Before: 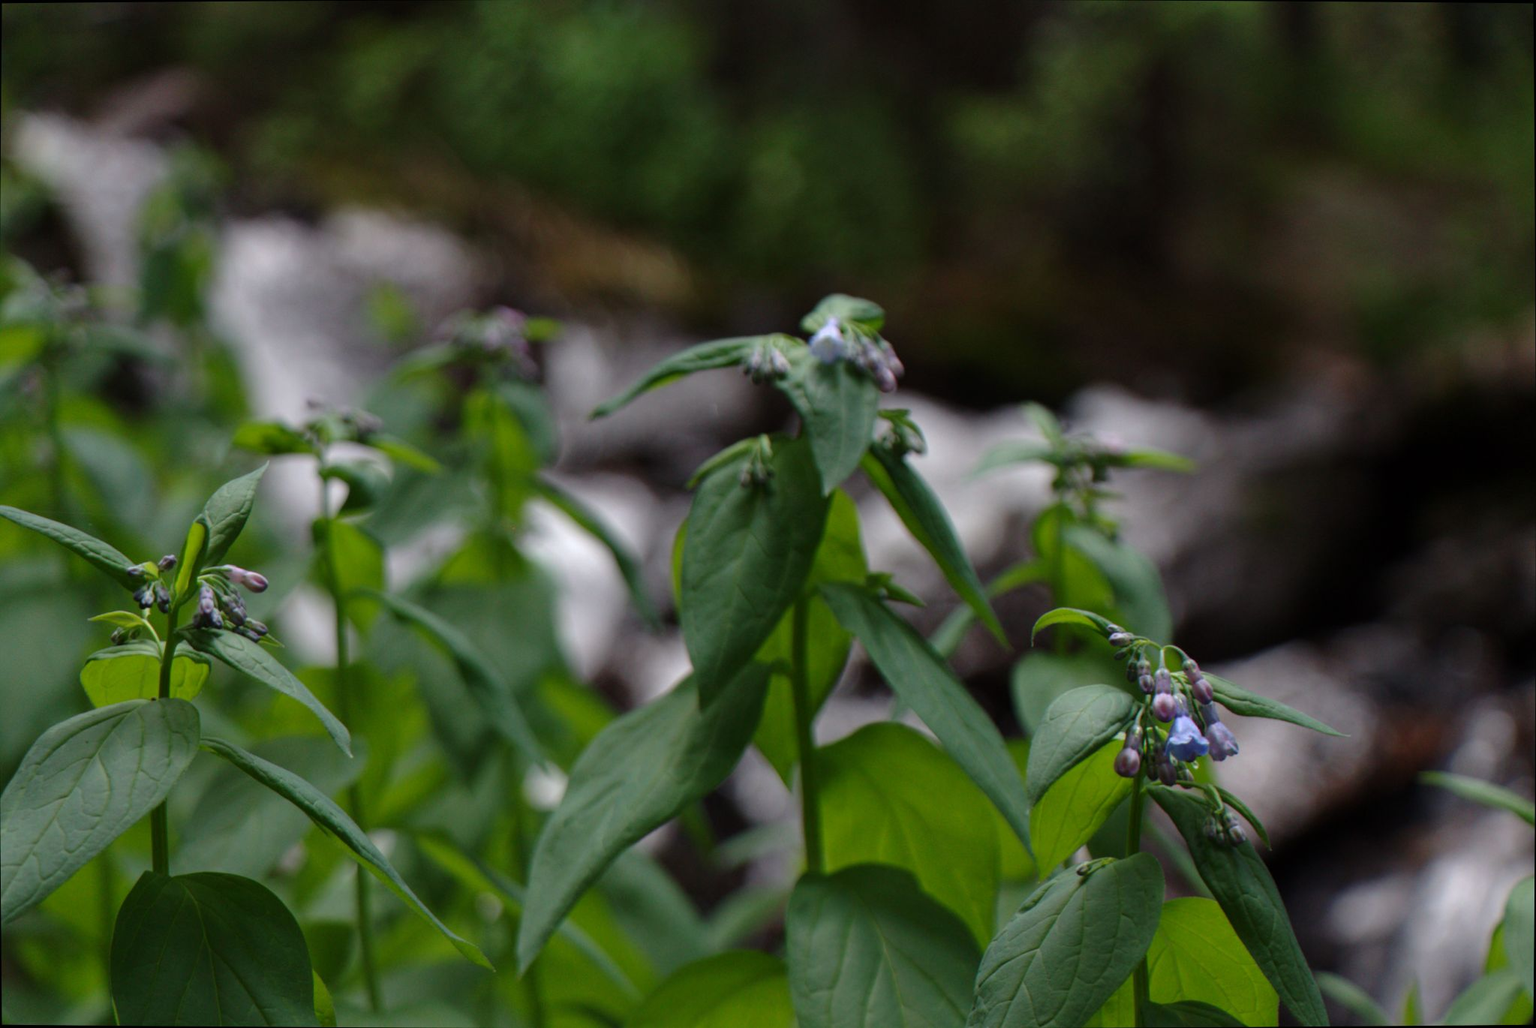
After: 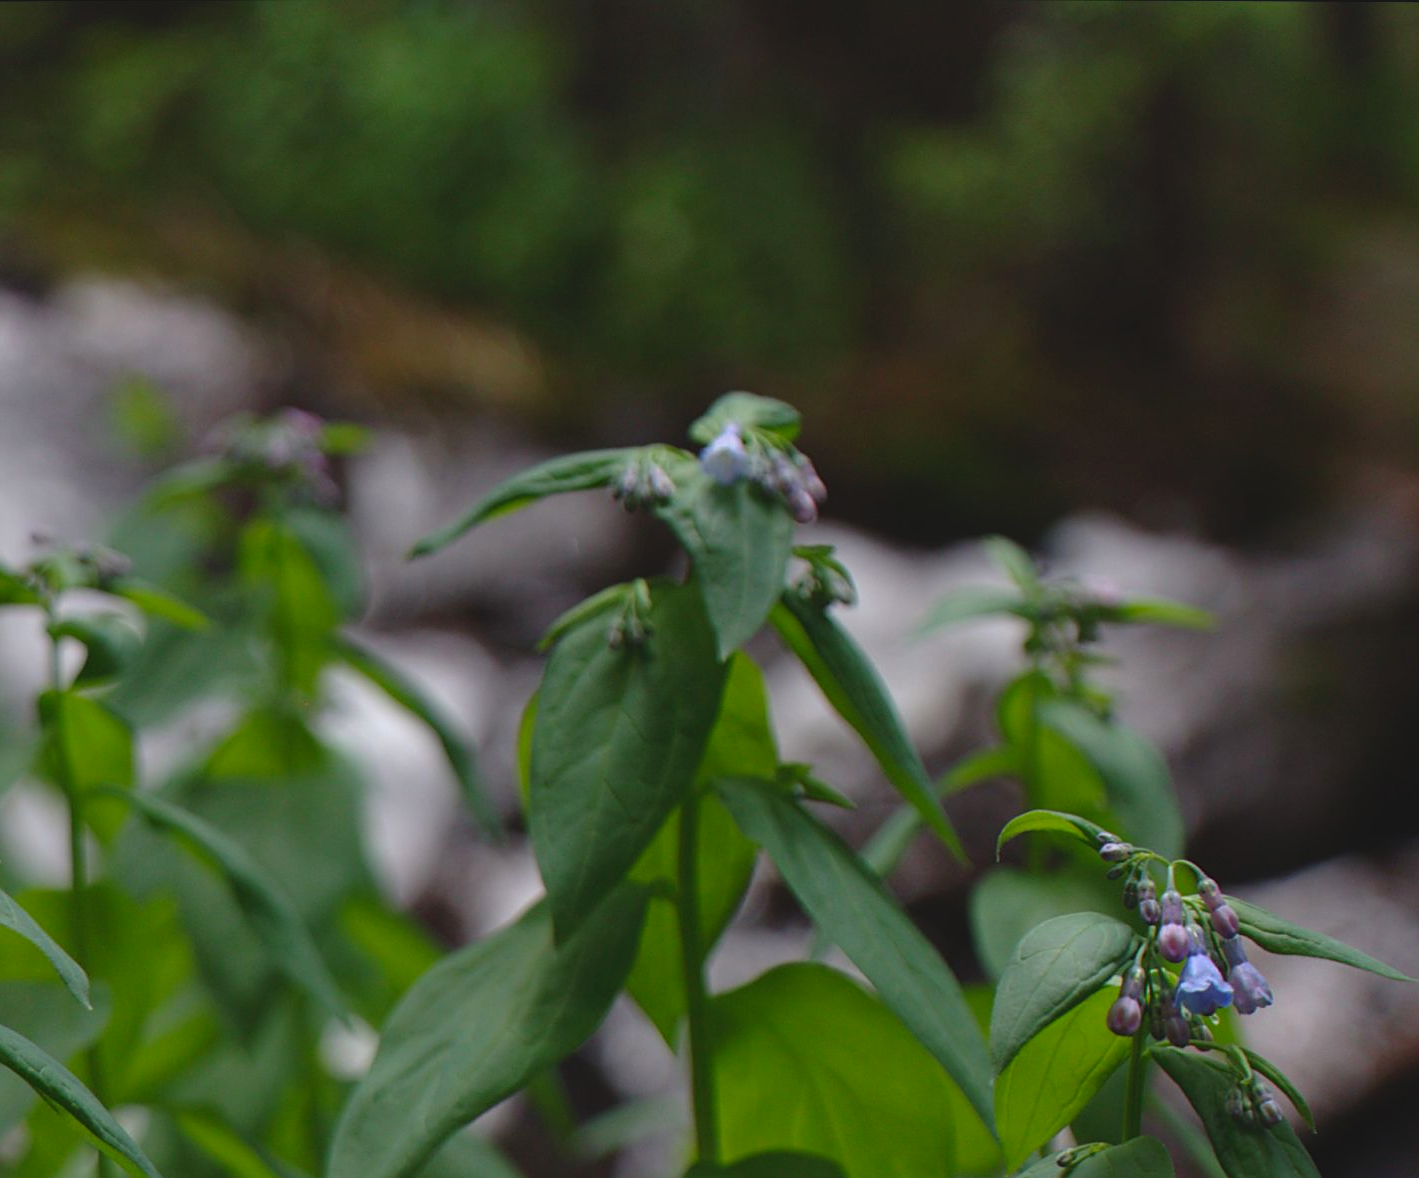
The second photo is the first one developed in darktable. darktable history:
lowpass: radius 0.1, contrast 0.85, saturation 1.1, unbound 0
sharpen: on, module defaults
crop: left 18.479%, right 12.2%, bottom 13.971%
